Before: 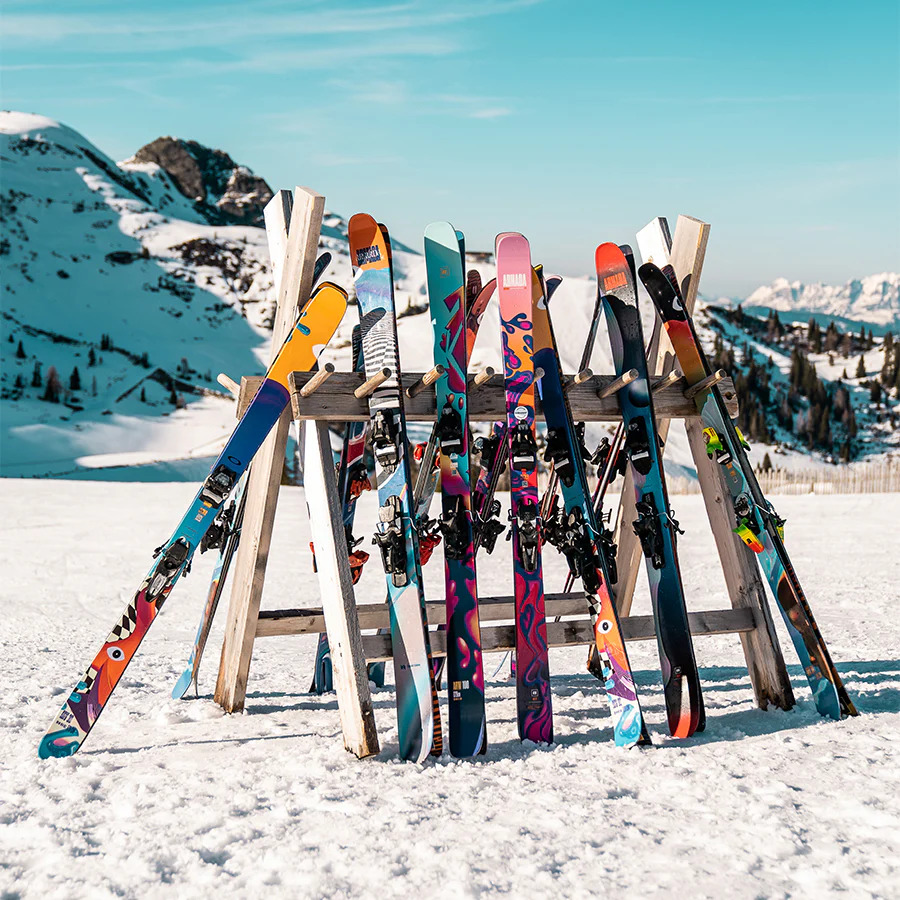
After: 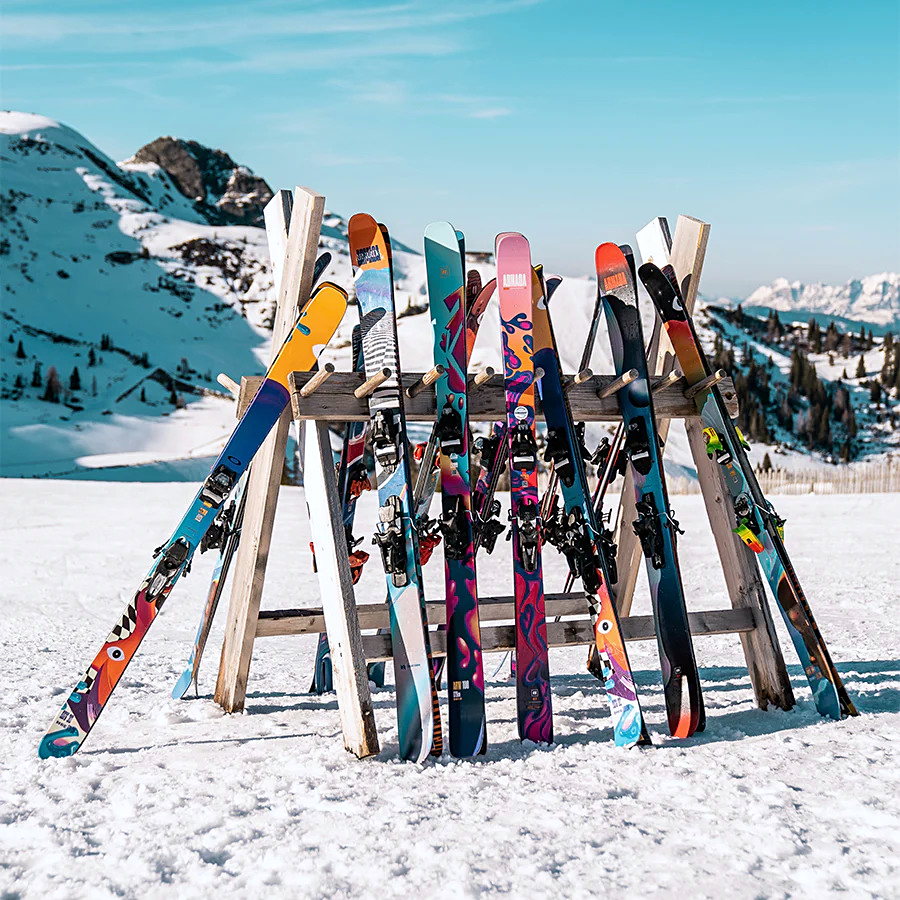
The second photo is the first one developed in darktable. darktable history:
white balance: red 0.983, blue 1.036
sharpen: amount 0.2
